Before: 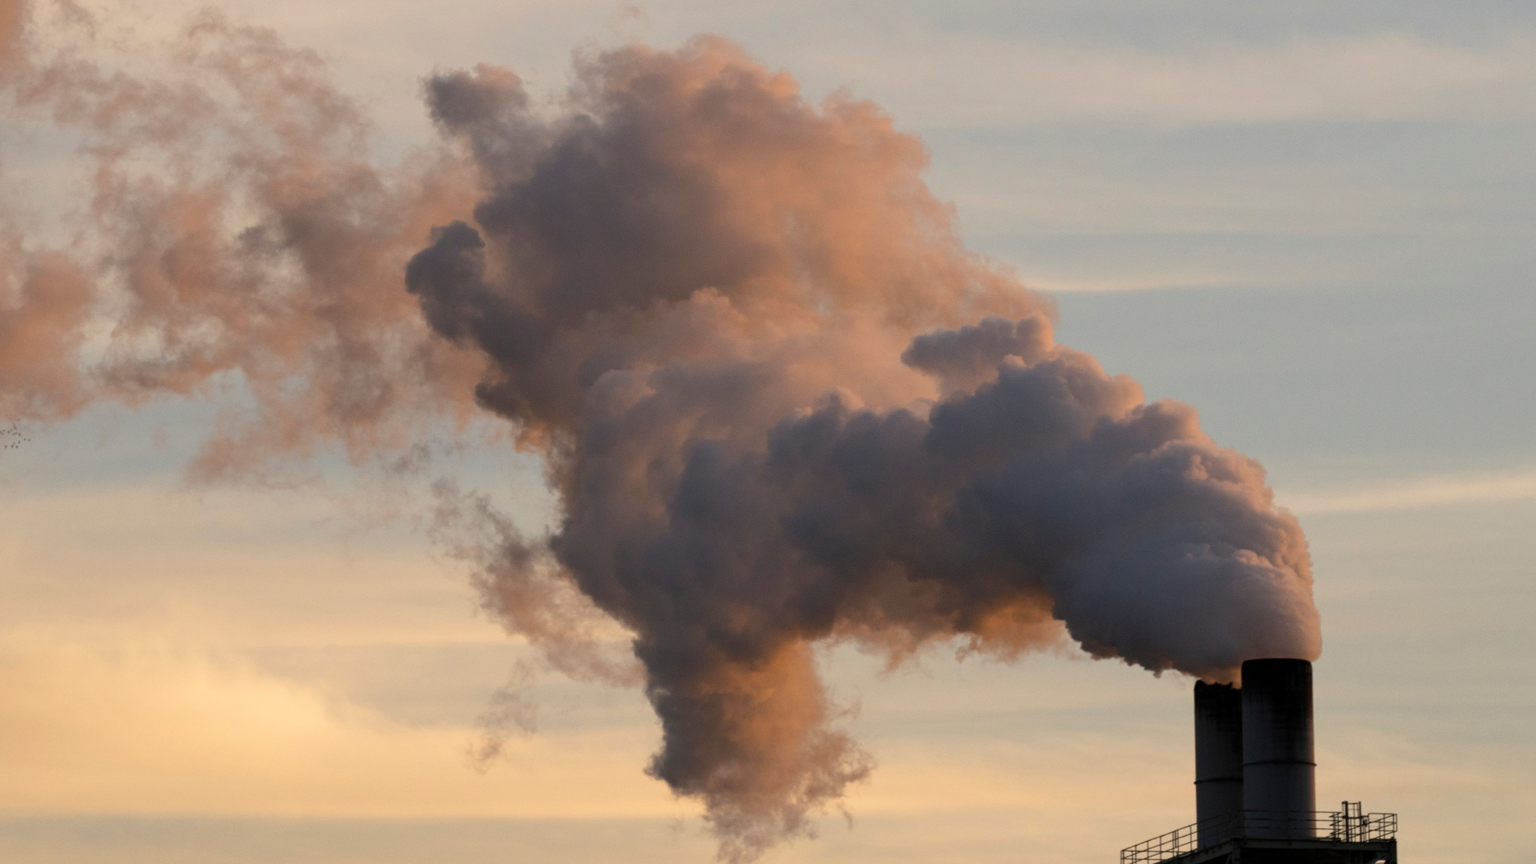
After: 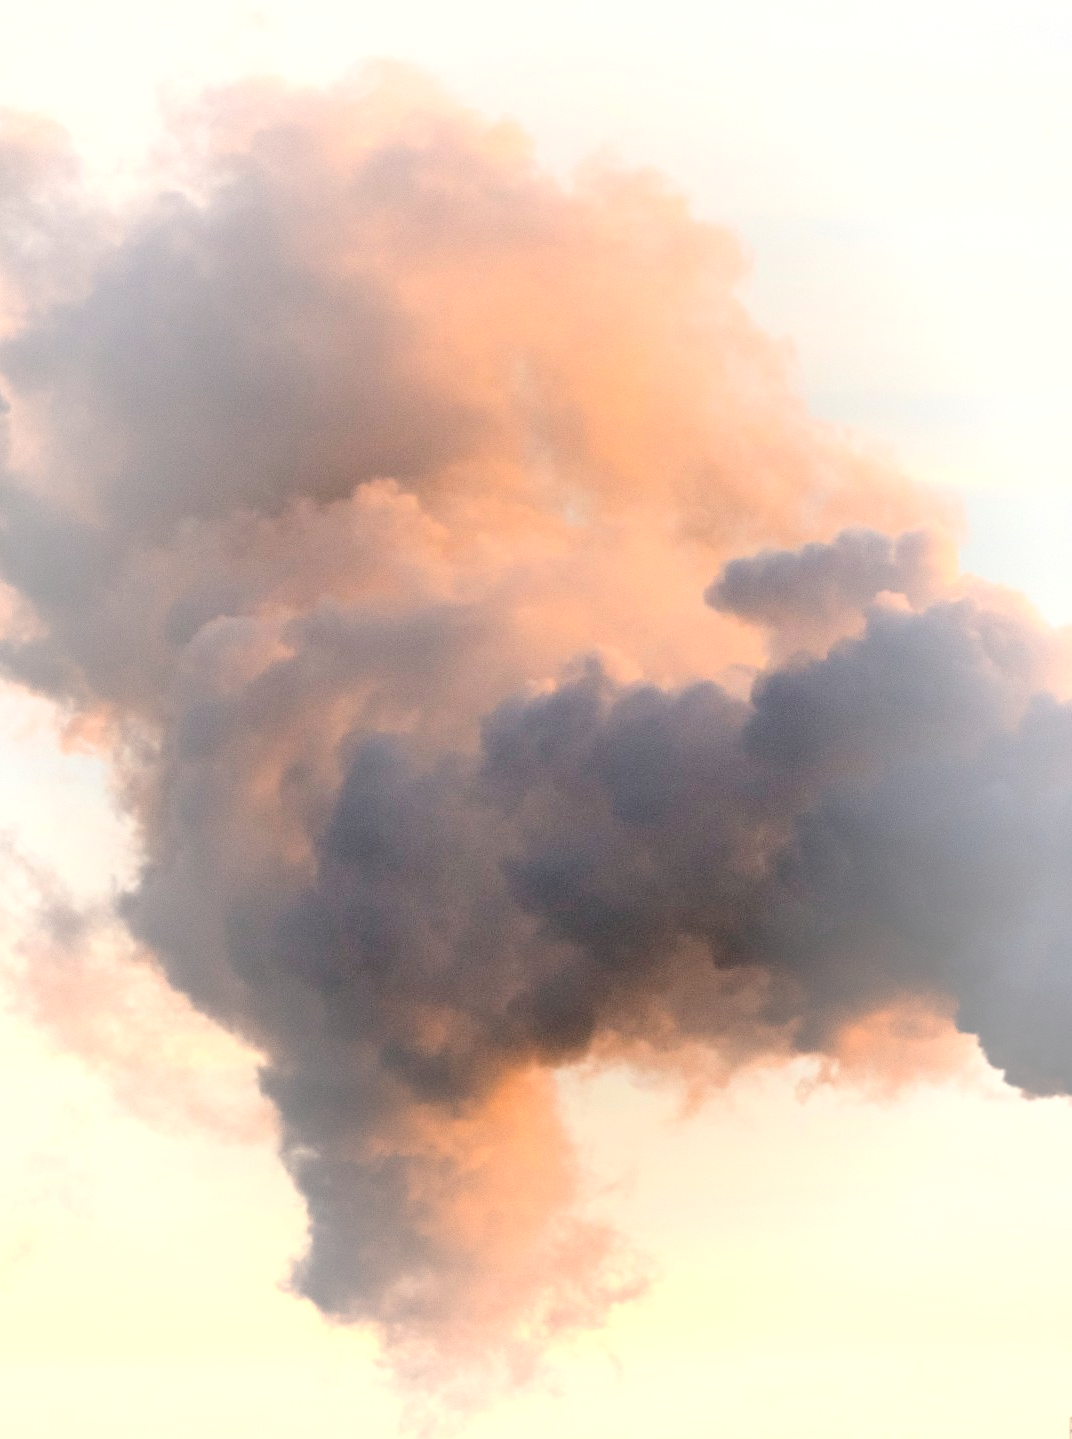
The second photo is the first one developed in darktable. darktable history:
tone curve: curves: ch0 [(0, 0) (0.128, 0.068) (0.292, 0.274) (0.453, 0.507) (0.653, 0.717) (0.785, 0.817) (0.995, 0.917)]; ch1 [(0, 0) (0.384, 0.365) (0.463, 0.447) (0.486, 0.474) (0.503, 0.497) (0.52, 0.525) (0.559, 0.591) (0.583, 0.623) (0.672, 0.699) (0.766, 0.773) (1, 1)]; ch2 [(0, 0) (0.374, 0.344) (0.446, 0.443) (0.501, 0.5) (0.527, 0.549) (0.565, 0.582) (0.624, 0.632) (1, 1)]
crop: left 31.195%, right 26.911%
exposure: black level correction -0.001, exposure 0.908 EV, compensate exposure bias true, compensate highlight preservation false
vignetting: fall-off start 48.14%, brightness 0.29, saturation 0.002, automatic ratio true, width/height ratio 1.294
